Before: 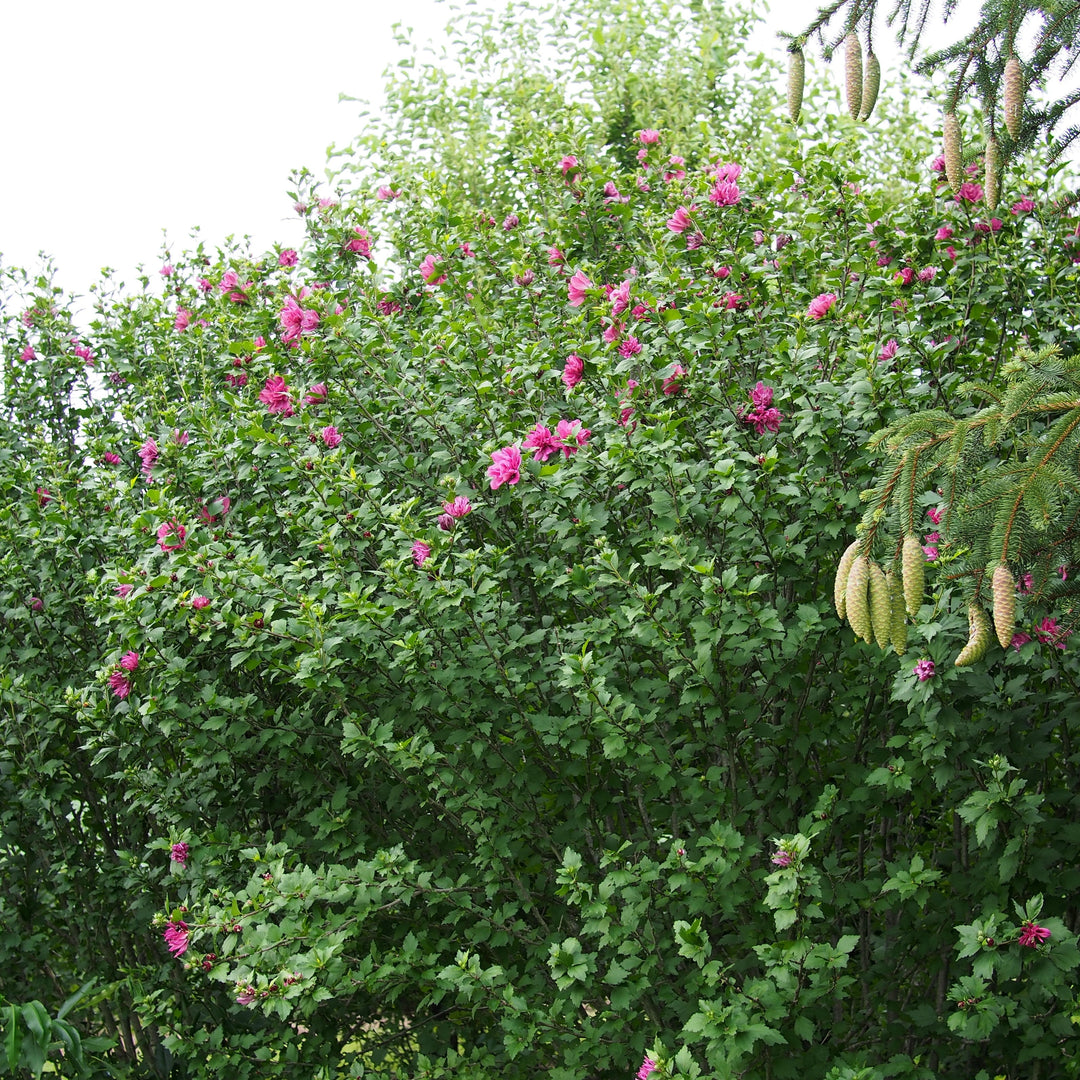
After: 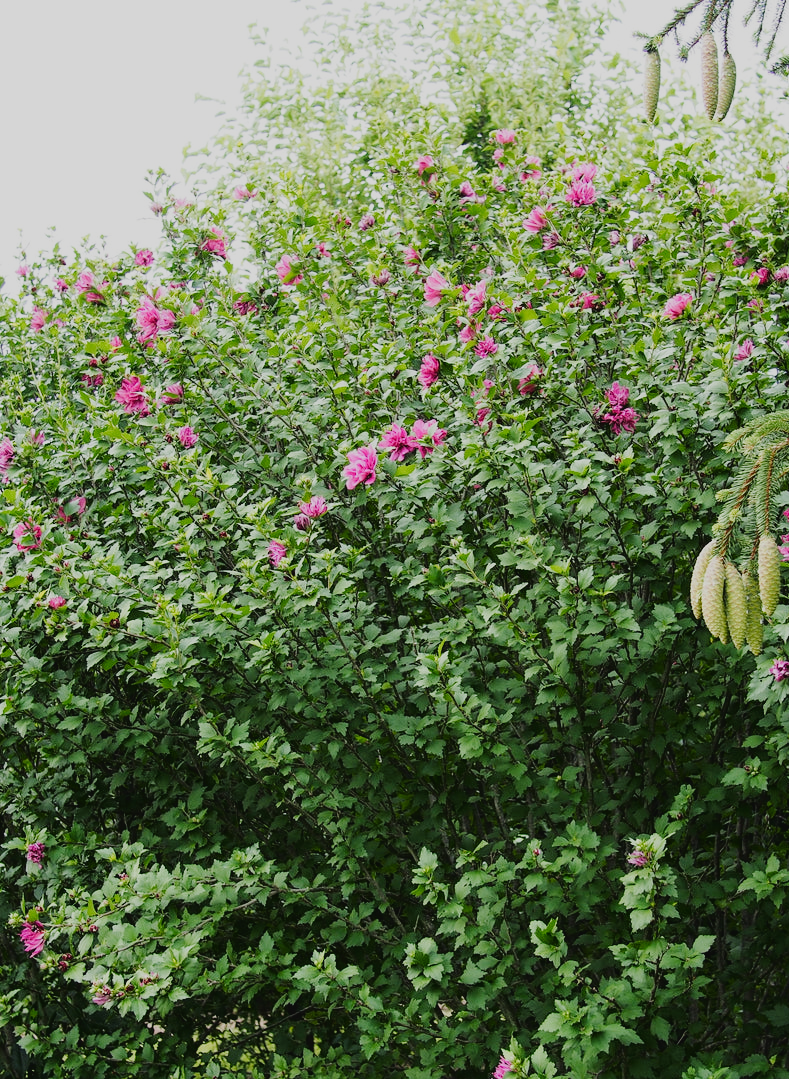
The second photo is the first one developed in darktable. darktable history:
filmic rgb: black relative exposure -7.65 EV, white relative exposure 4.56 EV, hardness 3.61, preserve chrominance no, color science v5 (2021), contrast in shadows safe, contrast in highlights safe
crop: left 13.38%, top 0%, right 13.483%
tone curve: curves: ch0 [(0, 0.029) (0.099, 0.082) (0.264, 0.253) (0.447, 0.481) (0.678, 0.721) (0.828, 0.857) (0.992, 0.94)]; ch1 [(0, 0) (0.311, 0.266) (0.411, 0.374) (0.481, 0.458) (0.501, 0.499) (0.514, 0.512) (0.575, 0.577) (0.643, 0.648) (0.682, 0.674) (0.802, 0.812) (1, 1)]; ch2 [(0, 0) (0.259, 0.207) (0.323, 0.311) (0.376, 0.353) (0.463, 0.456) (0.498, 0.498) (0.524, 0.512) (0.574, 0.582) (0.648, 0.653) (0.768, 0.728) (1, 1)], color space Lab, linked channels, preserve colors none
